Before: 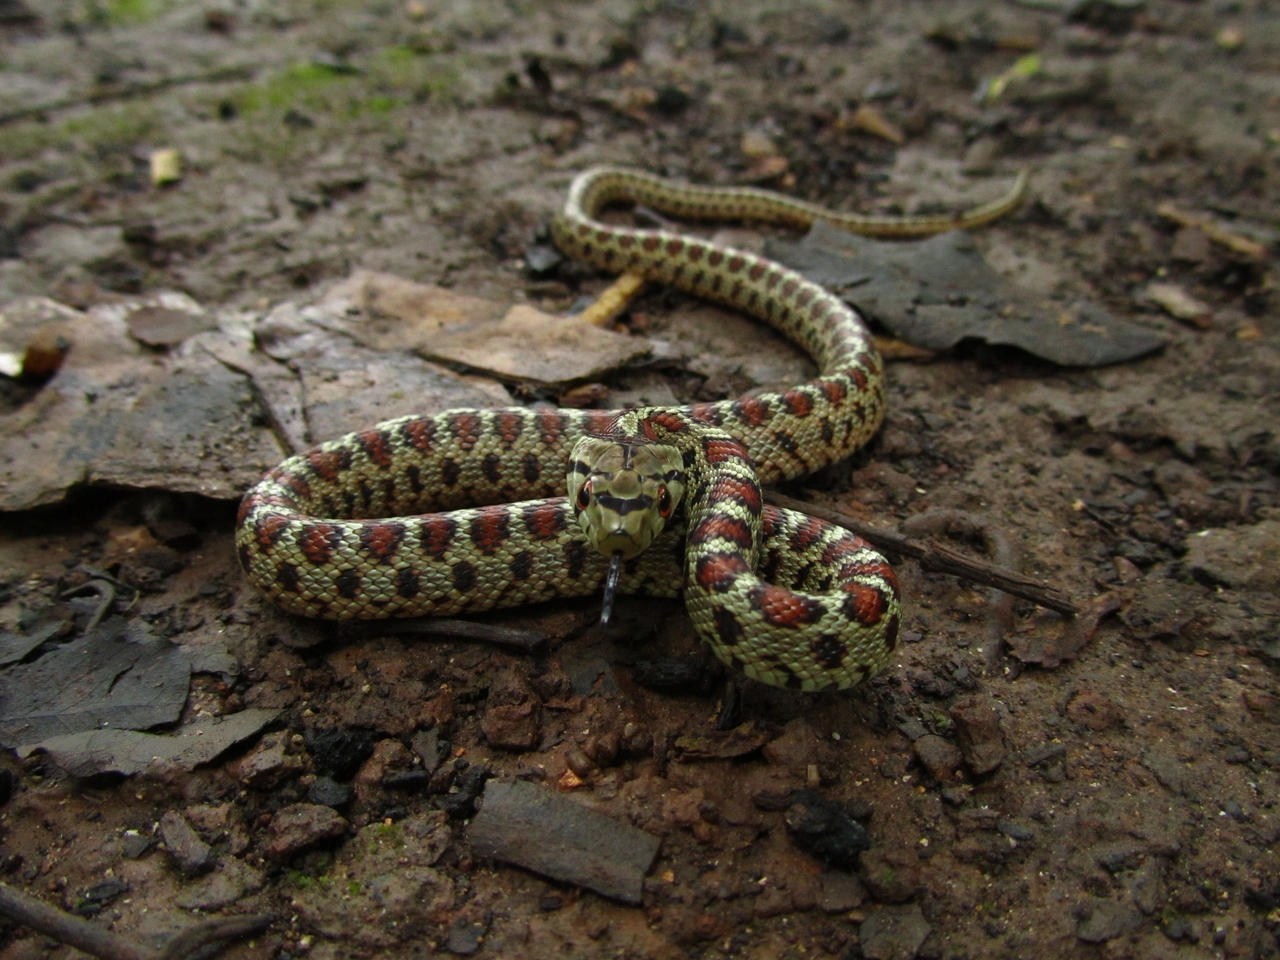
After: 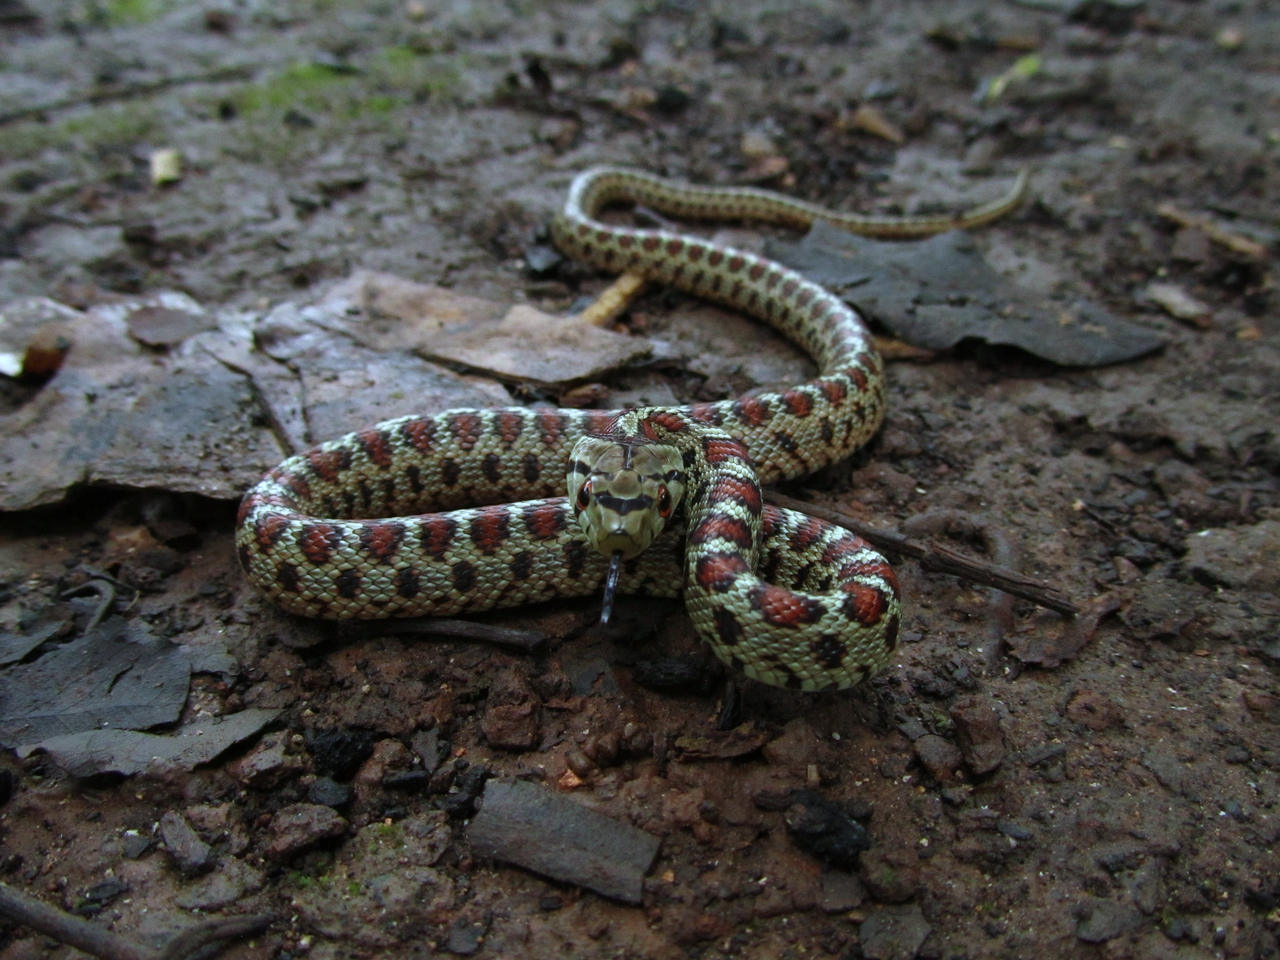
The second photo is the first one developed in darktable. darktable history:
color correction: highlights a* -2.24, highlights b* -18.1
white balance: red 0.974, blue 1.044
